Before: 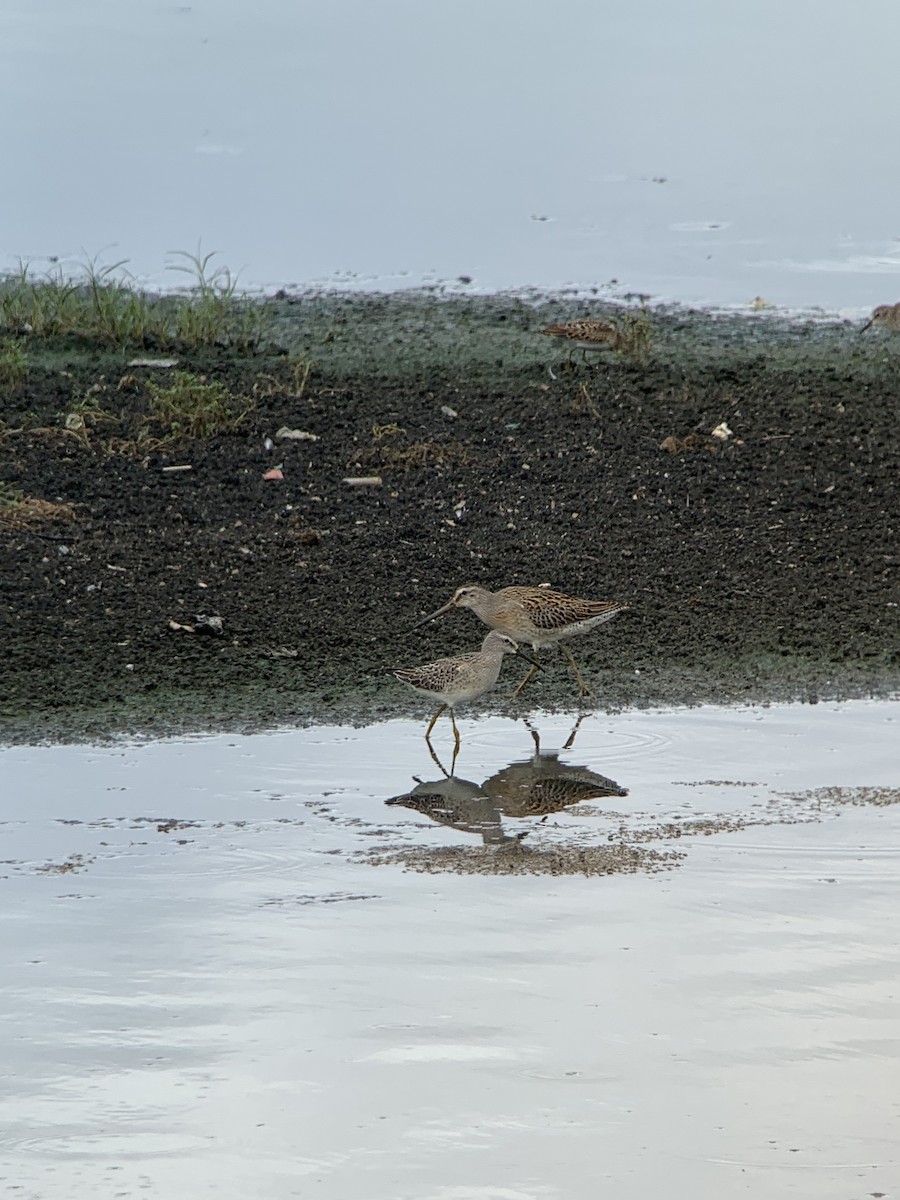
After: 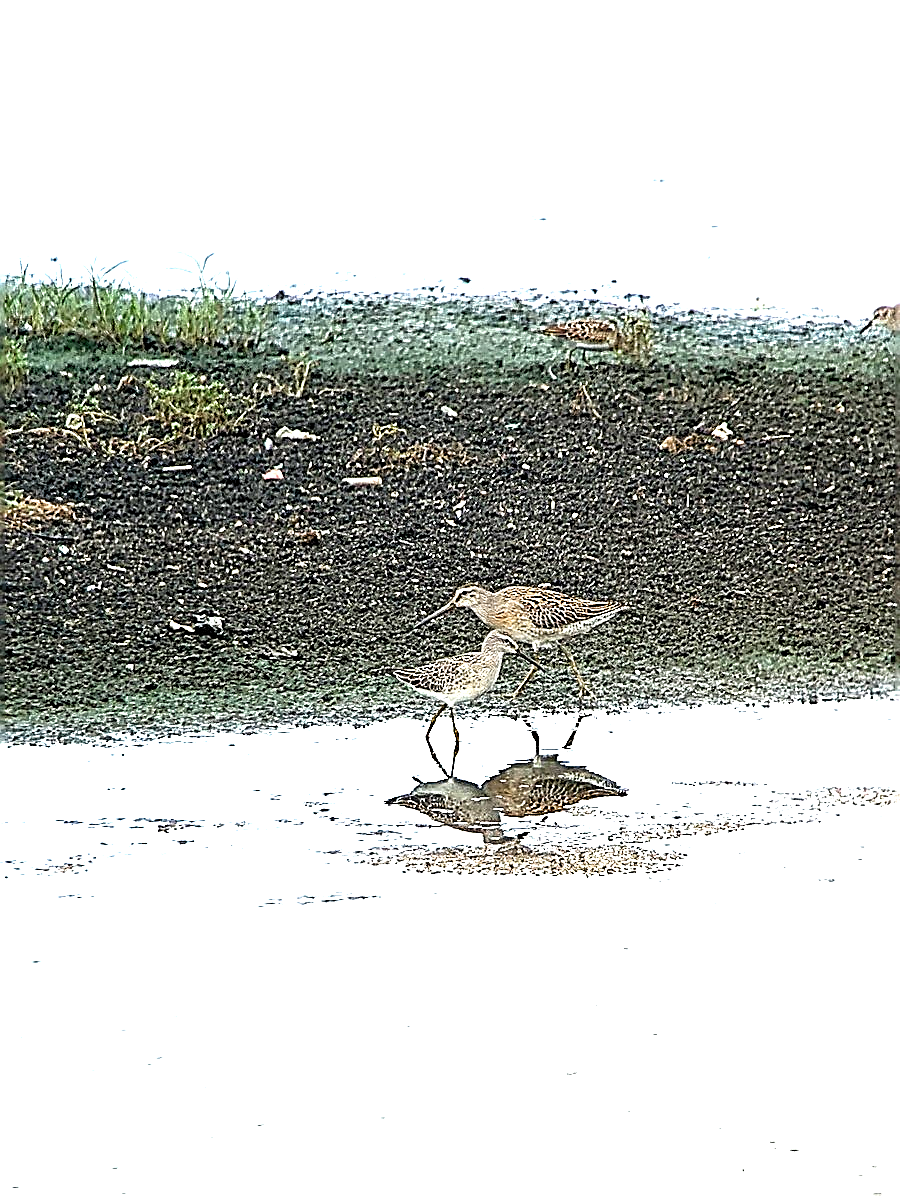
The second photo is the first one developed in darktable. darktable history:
tone equalizer: -8 EV -0.001 EV, -7 EV 0.001 EV, -6 EV -0.002 EV, -5 EV -0.003 EV, -4 EV -0.062 EV, -3 EV -0.222 EV, -2 EV -0.267 EV, -1 EV 0.105 EV, +0 EV 0.303 EV
sharpen: amount 2
crop: bottom 0.071%
levels: levels [0, 0.281, 0.562]
